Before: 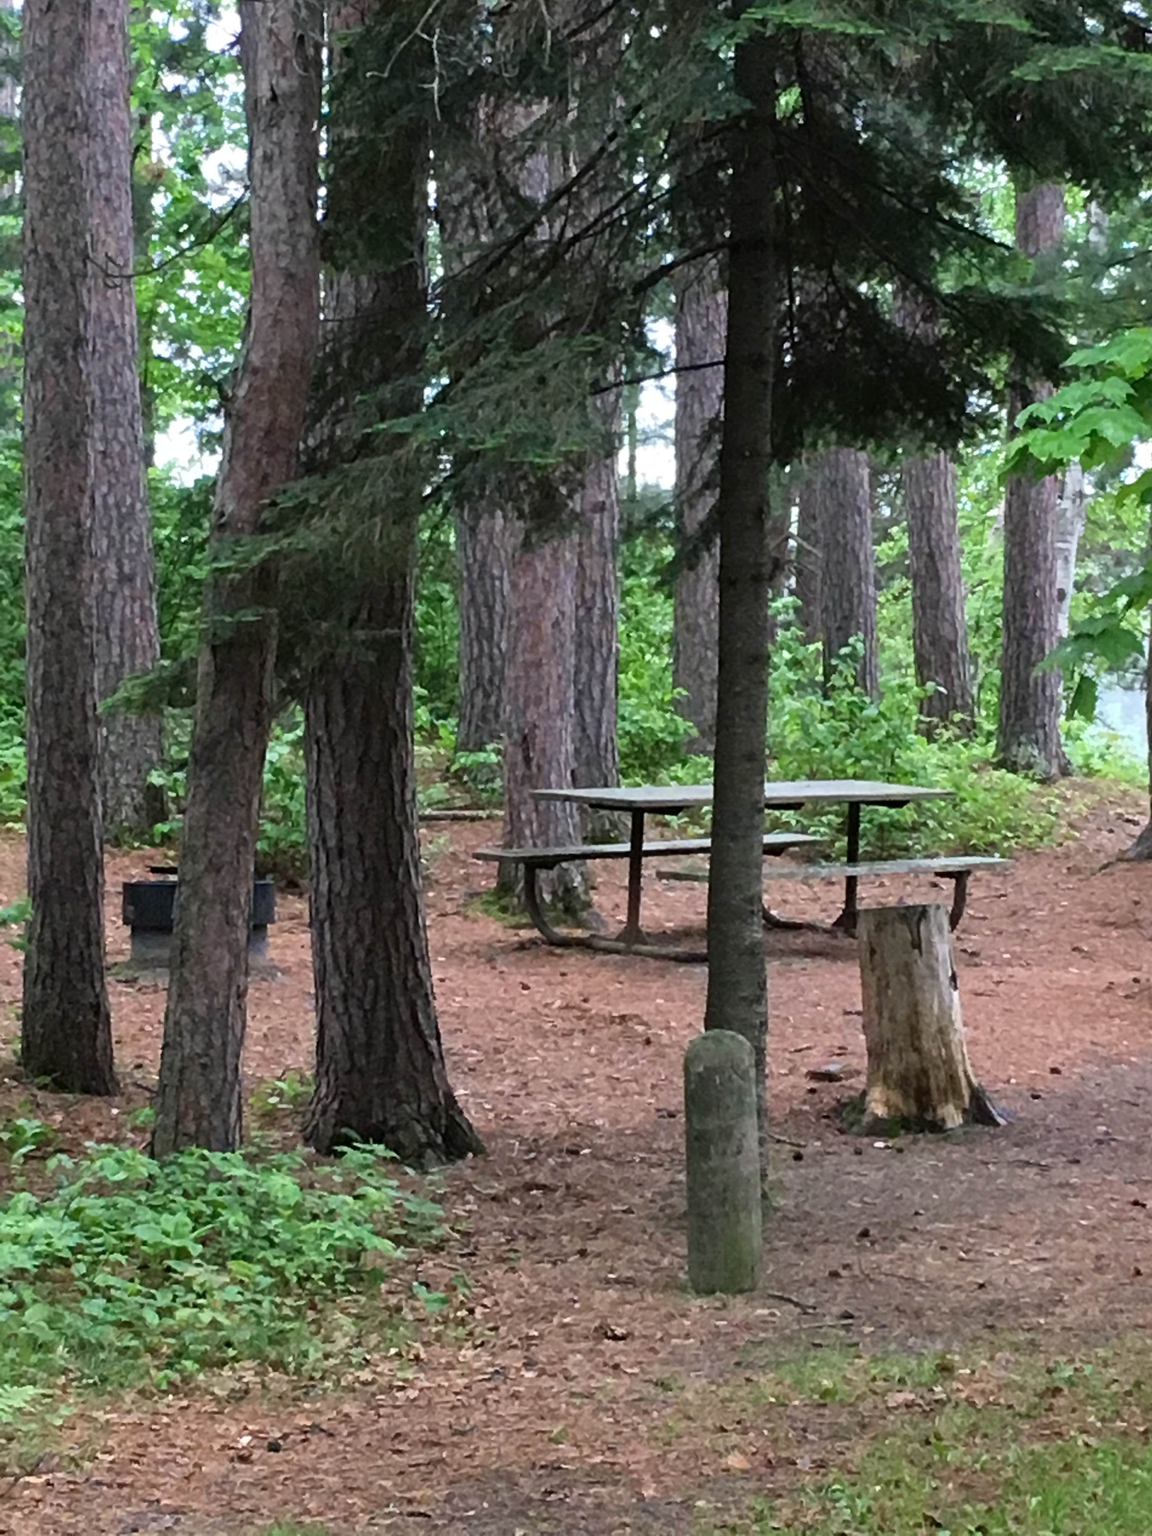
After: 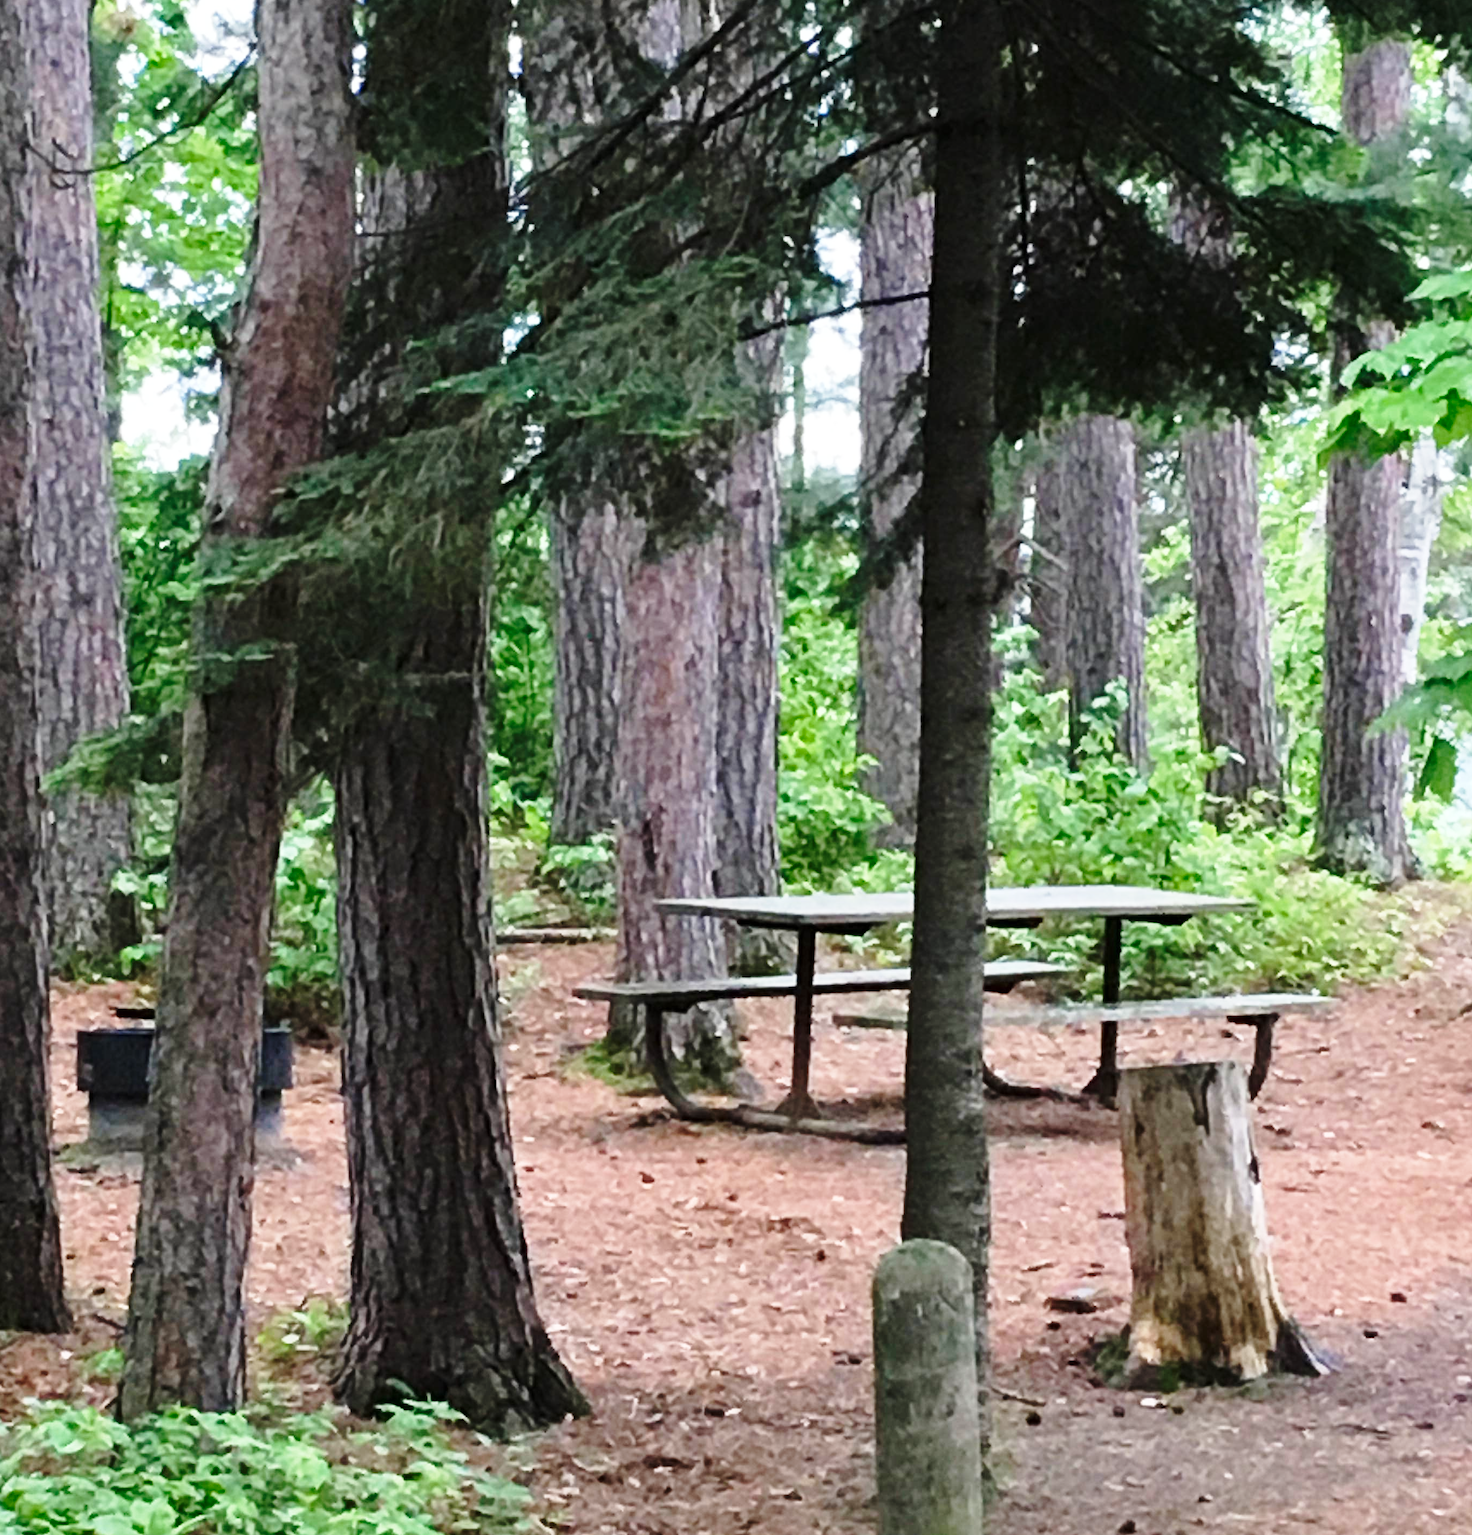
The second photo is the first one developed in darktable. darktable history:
base curve: curves: ch0 [(0, 0) (0.028, 0.03) (0.121, 0.232) (0.46, 0.748) (0.859, 0.968) (1, 1)], preserve colors none
crop: left 5.973%, top 10.107%, right 3.75%, bottom 19.286%
exposure: compensate exposure bias true, compensate highlight preservation false
